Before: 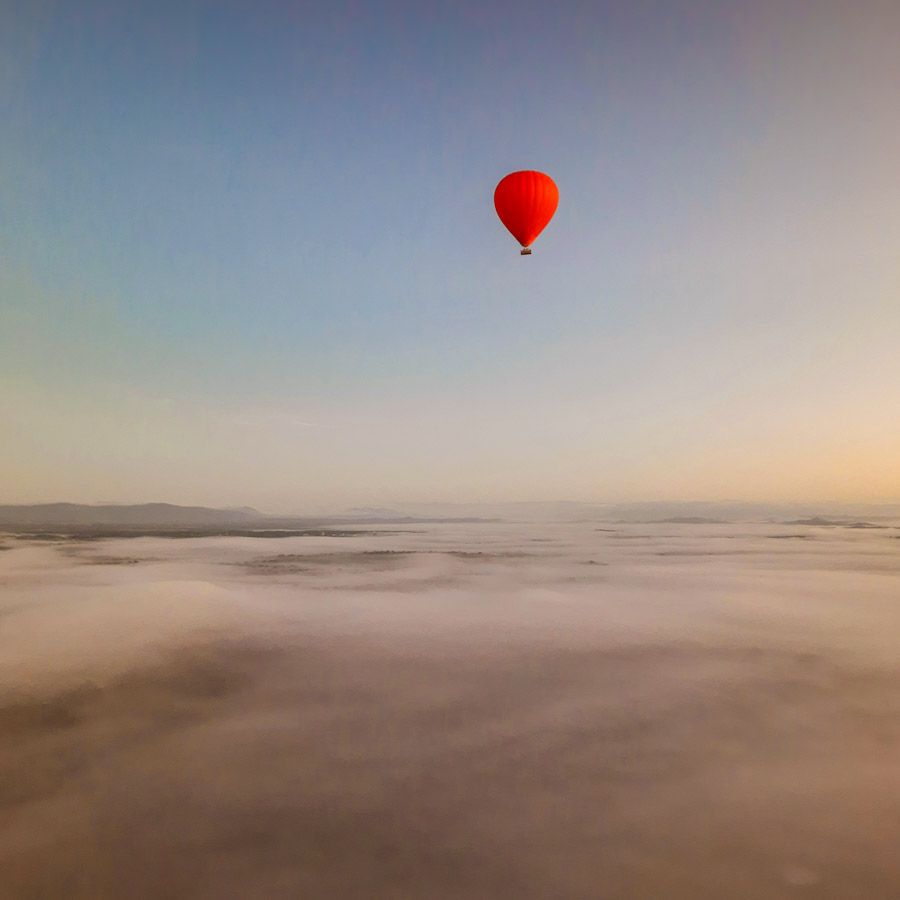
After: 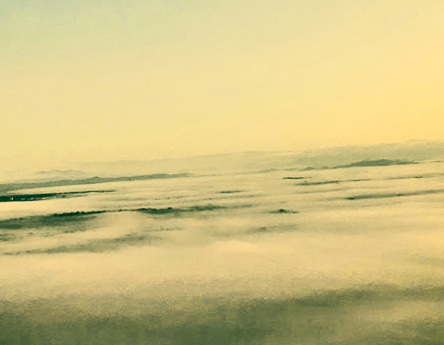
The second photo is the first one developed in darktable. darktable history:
color correction: highlights a* 1.83, highlights b* 34.02, shadows a* -36.68, shadows b* -5.48
crop: left 35.03%, top 36.625%, right 14.663%, bottom 20.057%
color calibration: illuminant same as pipeline (D50), adaptation none (bypass), gamut compression 1.72
tone equalizer: -8 EV -0.002 EV, -7 EV 0.005 EV, -6 EV -0.008 EV, -5 EV 0.007 EV, -4 EV -0.042 EV, -3 EV -0.233 EV, -2 EV -0.662 EV, -1 EV -0.983 EV, +0 EV -0.969 EV, smoothing diameter 2%, edges refinement/feathering 20, mask exposure compensation -1.57 EV, filter diffusion 5
exposure: exposure -0.05 EV
contrast brightness saturation: contrast 0.93, brightness 0.2
rotate and perspective: rotation -3.52°, crop left 0.036, crop right 0.964, crop top 0.081, crop bottom 0.919
